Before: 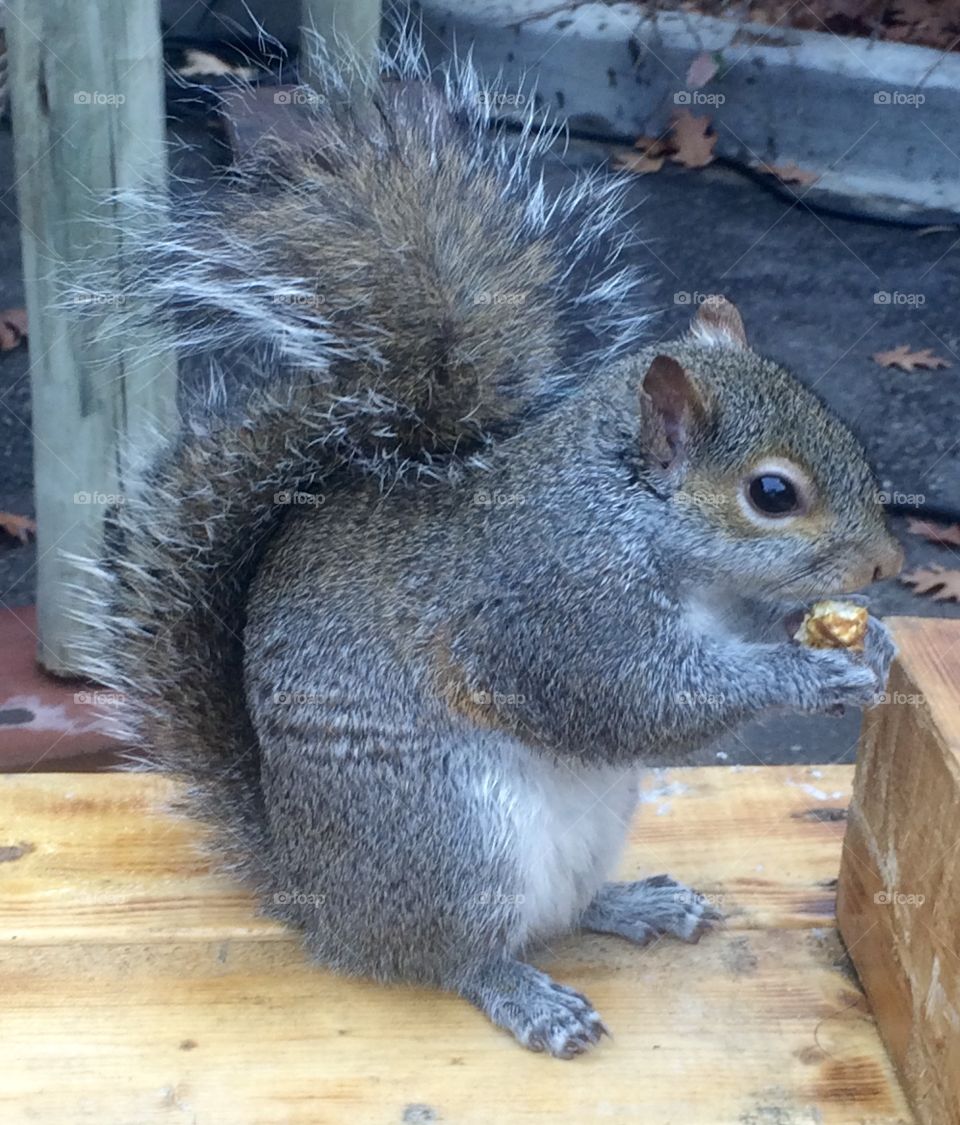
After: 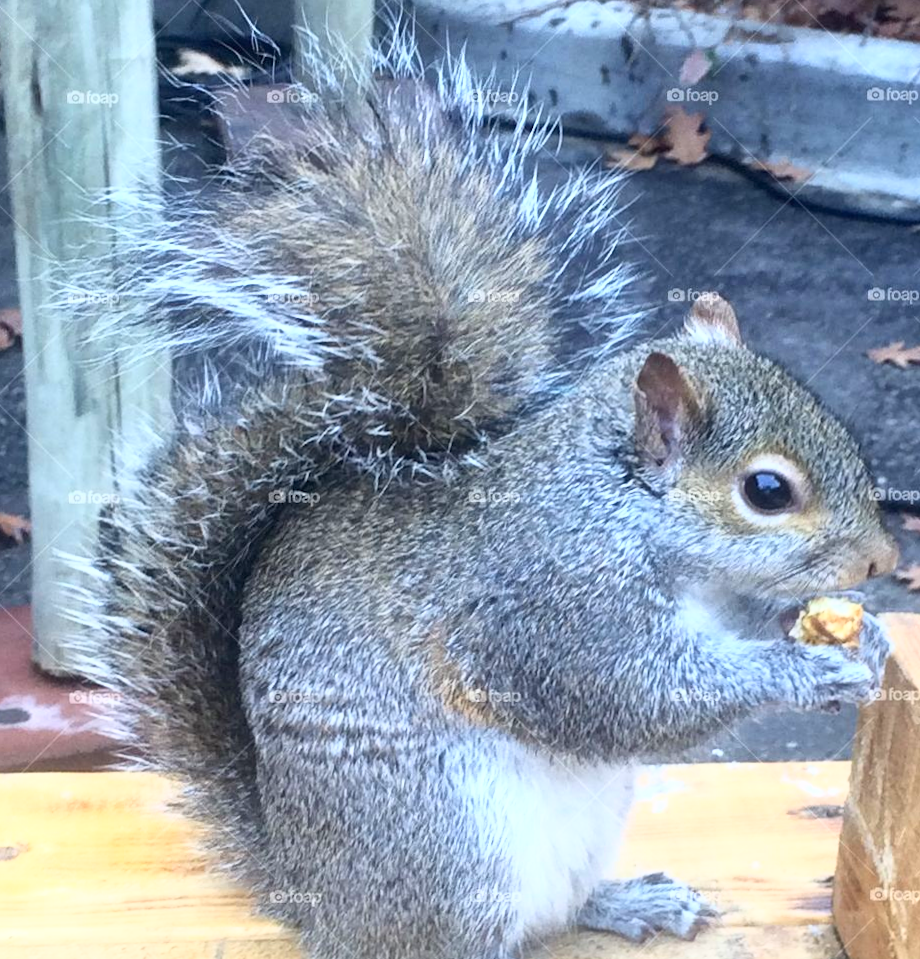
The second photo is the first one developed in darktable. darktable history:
crop and rotate: angle 0.221°, left 0.362%, right 3.327%, bottom 14.34%
base curve: curves: ch0 [(0, 0) (0.495, 0.917) (1, 1)], exposure shift 0.571
